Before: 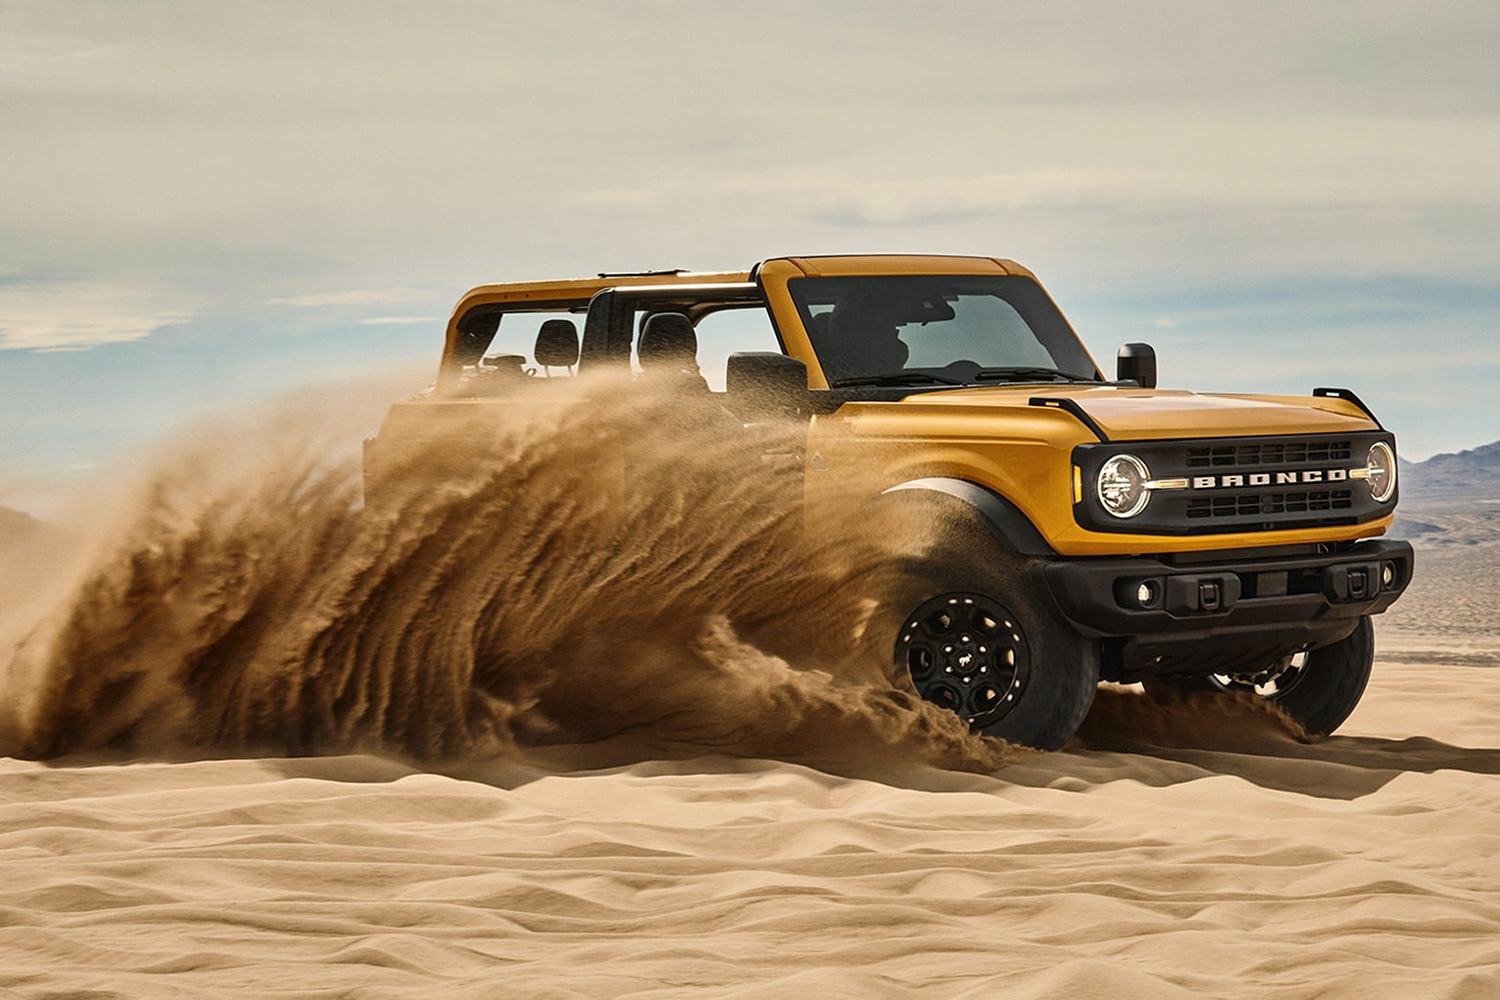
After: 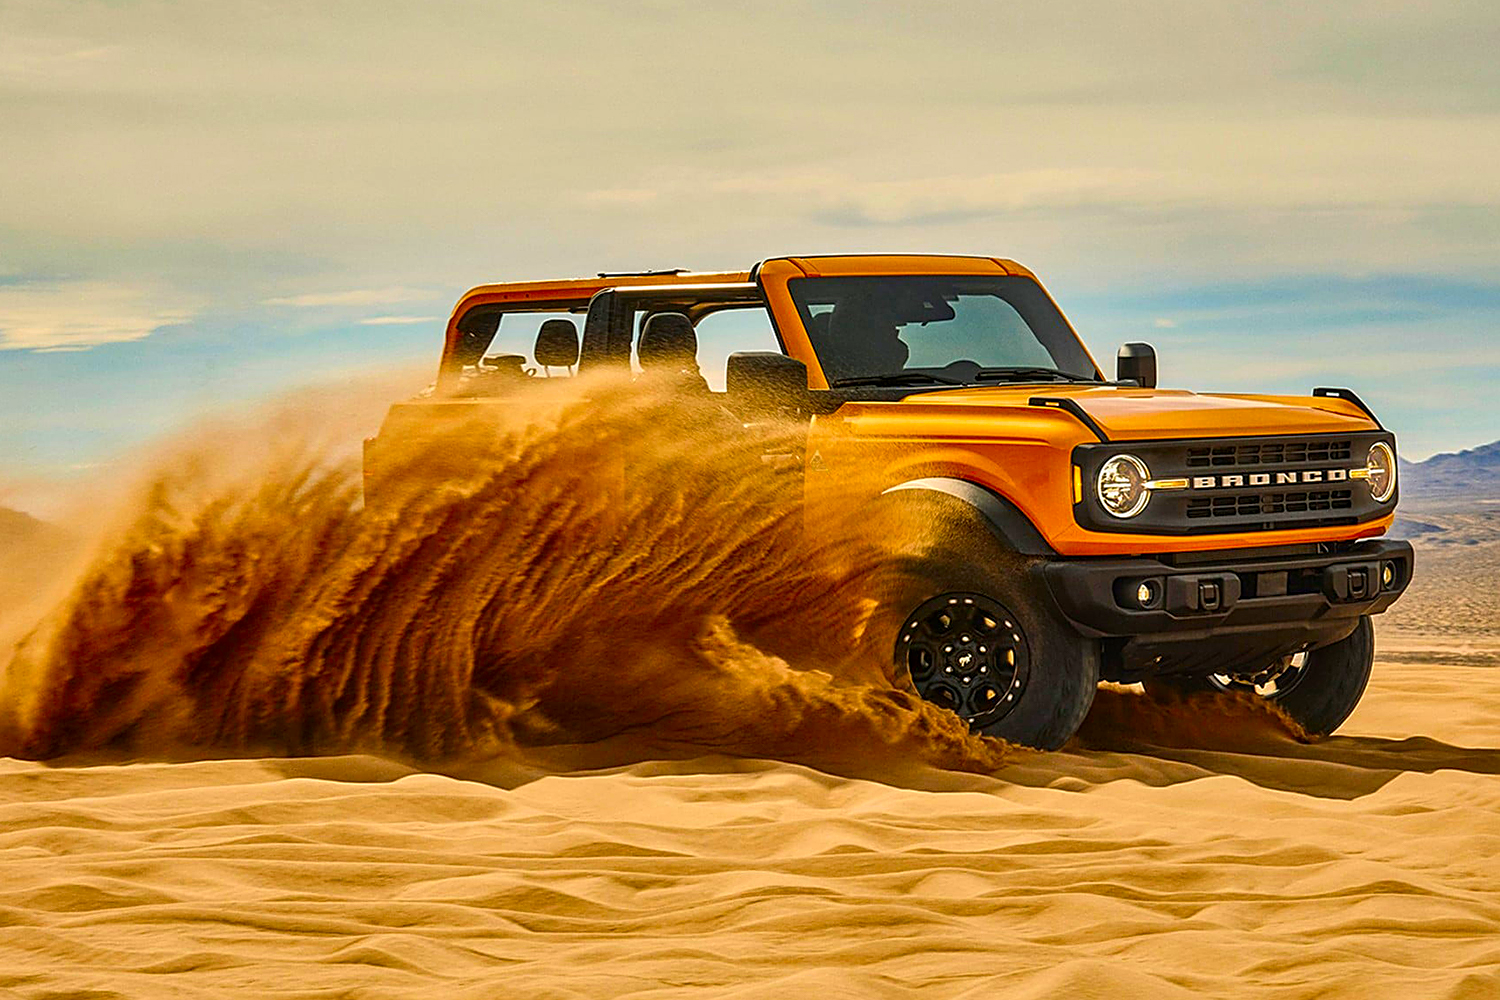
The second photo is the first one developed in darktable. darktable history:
sharpen: on, module defaults
color correction: highlights b* -0.001, saturation 2.14
local contrast: on, module defaults
